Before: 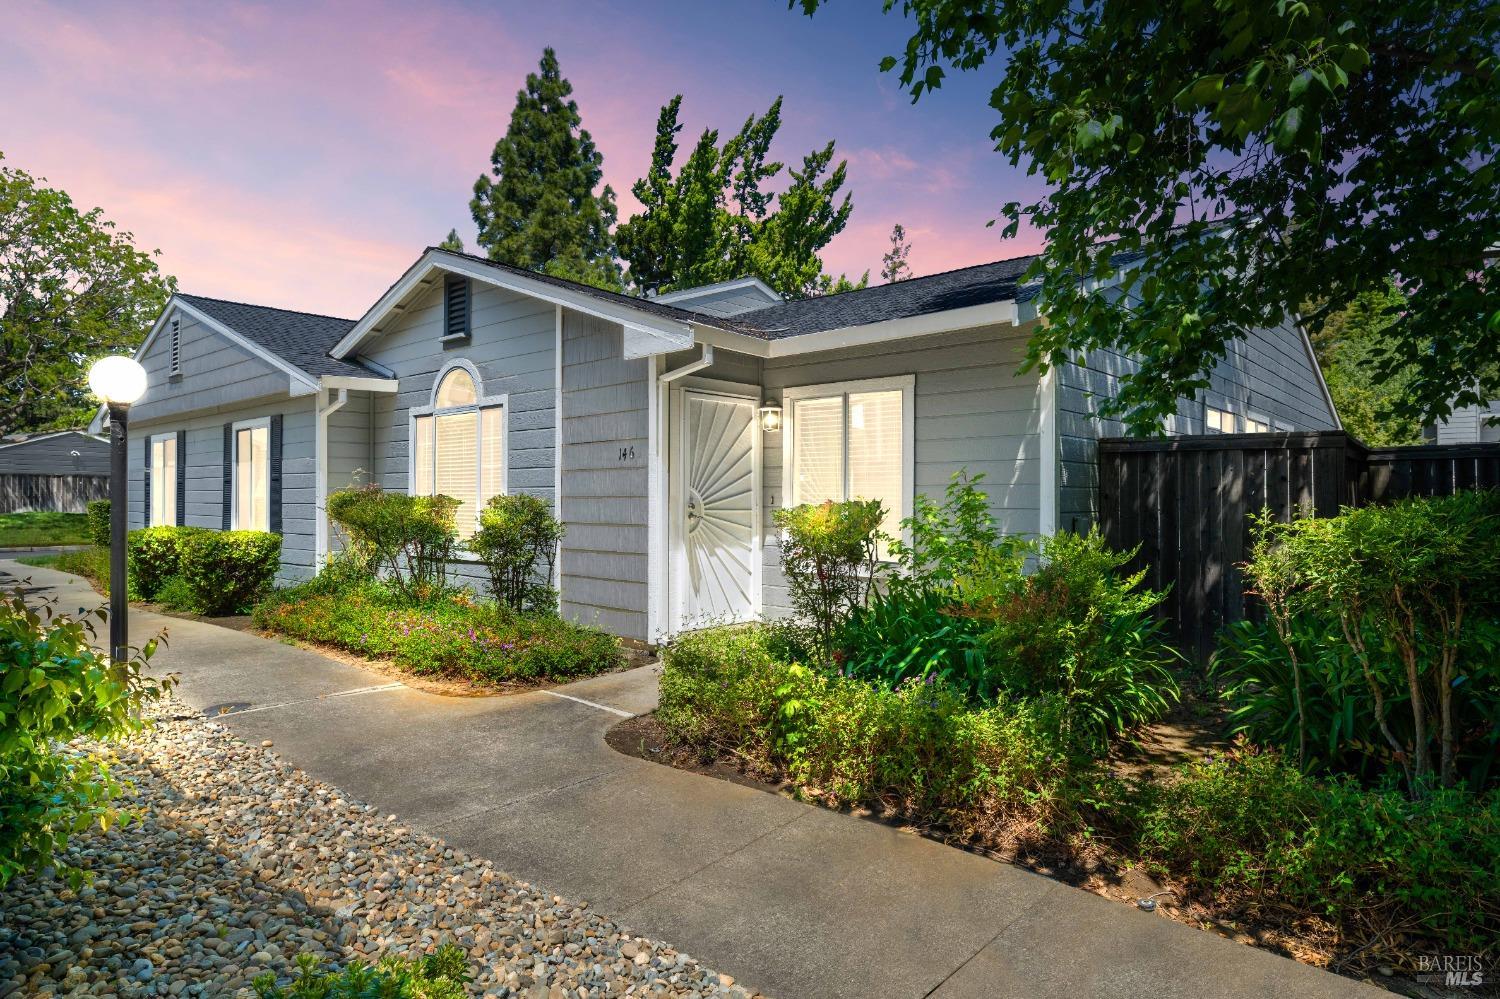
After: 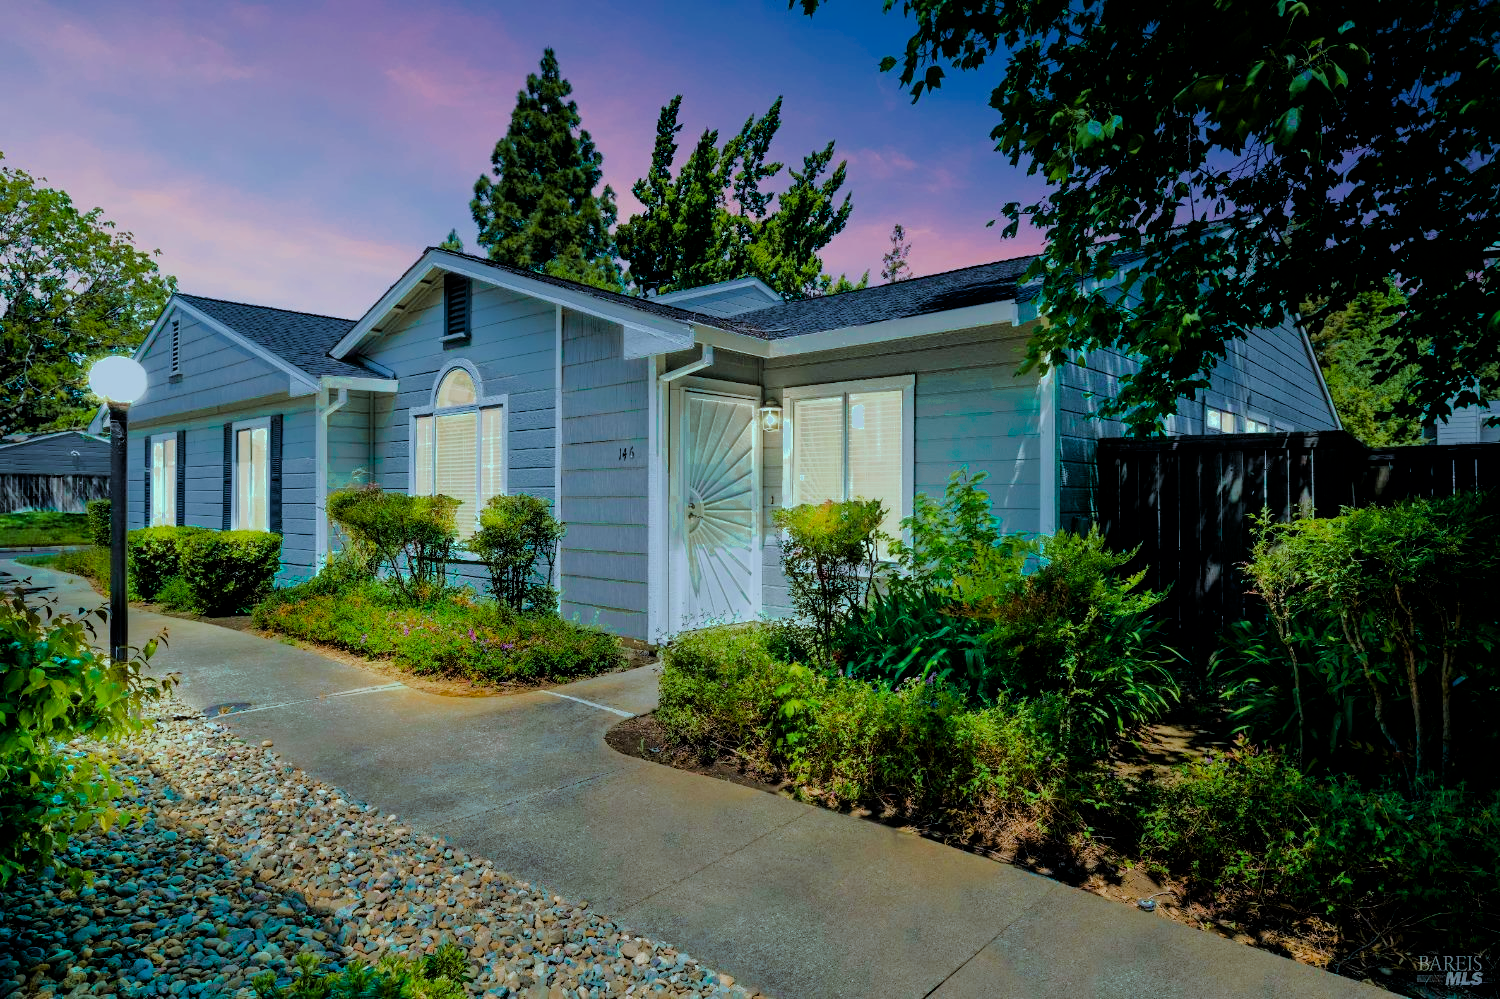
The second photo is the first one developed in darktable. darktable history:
color calibration: illuminant Planckian (black body), x 0.375, y 0.373, temperature 4117 K
filmic rgb: black relative exposure -4.14 EV, white relative exposure 5.1 EV, hardness 2.11, contrast 1.165
denoise (profiled): preserve shadows 1.35, scattering 0.011, a [-1, 0, 0], compensate highlight preservation false
color zones: curves: ch0 [(0.25, 0.5) (0.423, 0.5) (0.443, 0.5) (0.521, 0.756) (0.568, 0.5) (0.576, 0.5) (0.75, 0.5)]; ch1 [(0.25, 0.5) (0.423, 0.5) (0.443, 0.5) (0.539, 0.873) (0.624, 0.565) (0.631, 0.5) (0.75, 0.5)]
tone curve: curves: ch0 [(0, 0) (0.48, 0.431) (0.7, 0.609) (0.864, 0.854) (1, 1)]
color balance rgb: linear chroma grading › global chroma 9.31%, global vibrance 41.49%
velvia: on, module defaults
